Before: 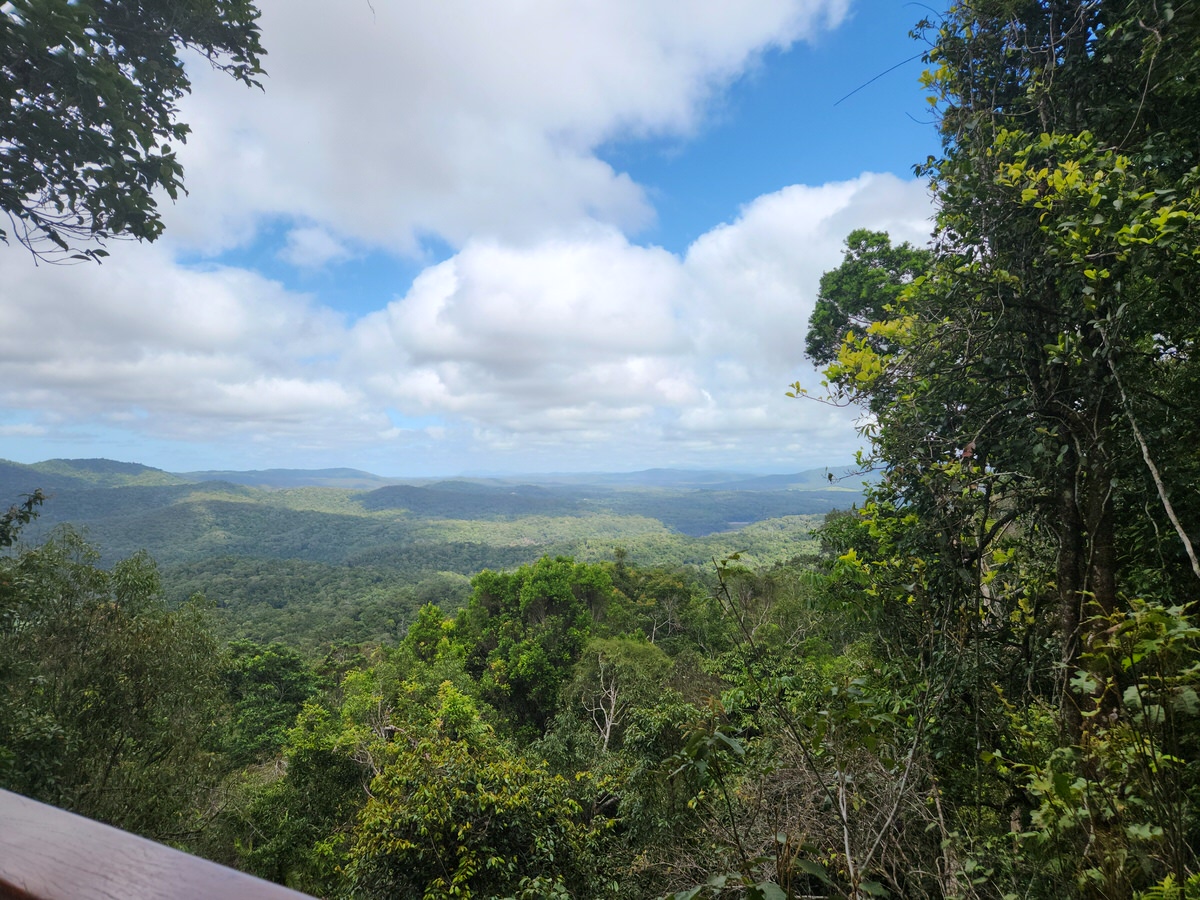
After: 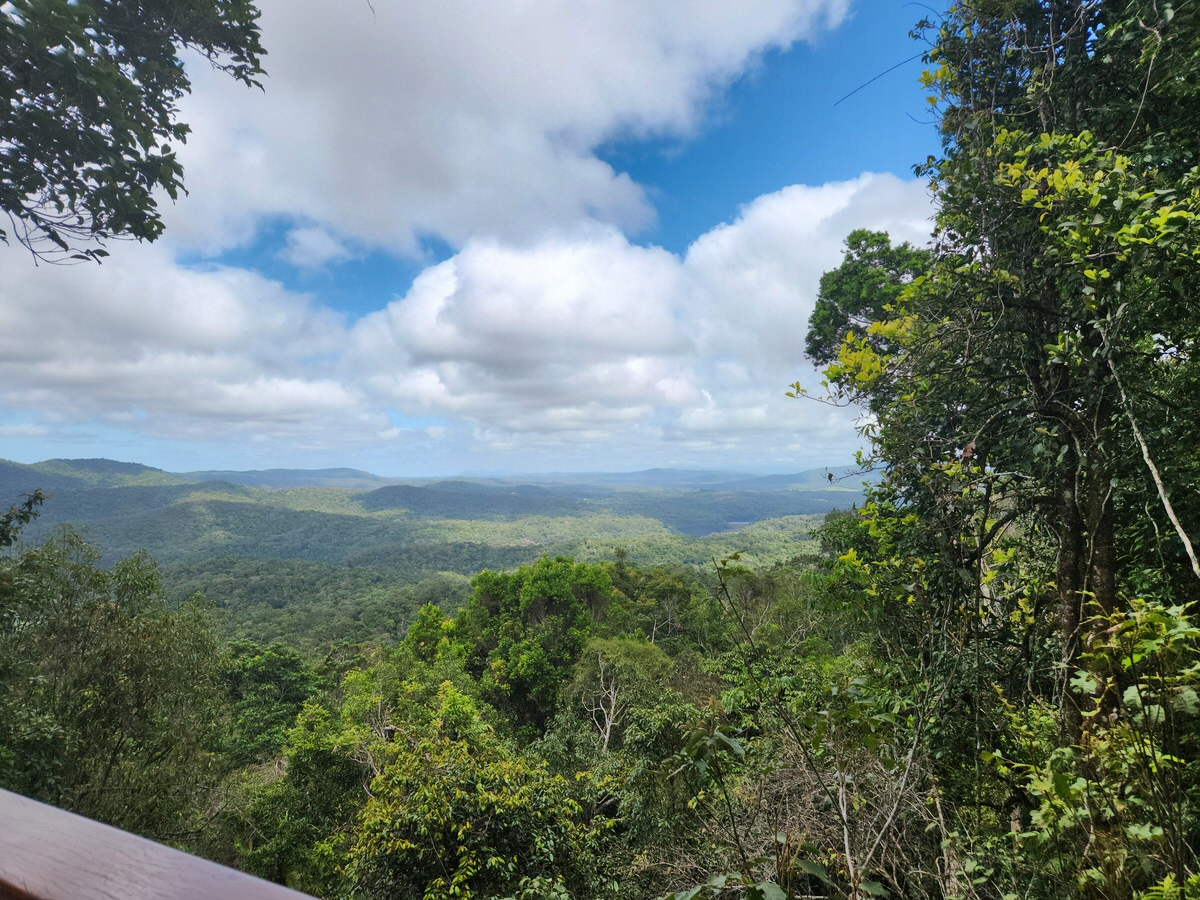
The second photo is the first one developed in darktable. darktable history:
rotate and perspective: automatic cropping off
shadows and highlights: low approximation 0.01, soften with gaussian
